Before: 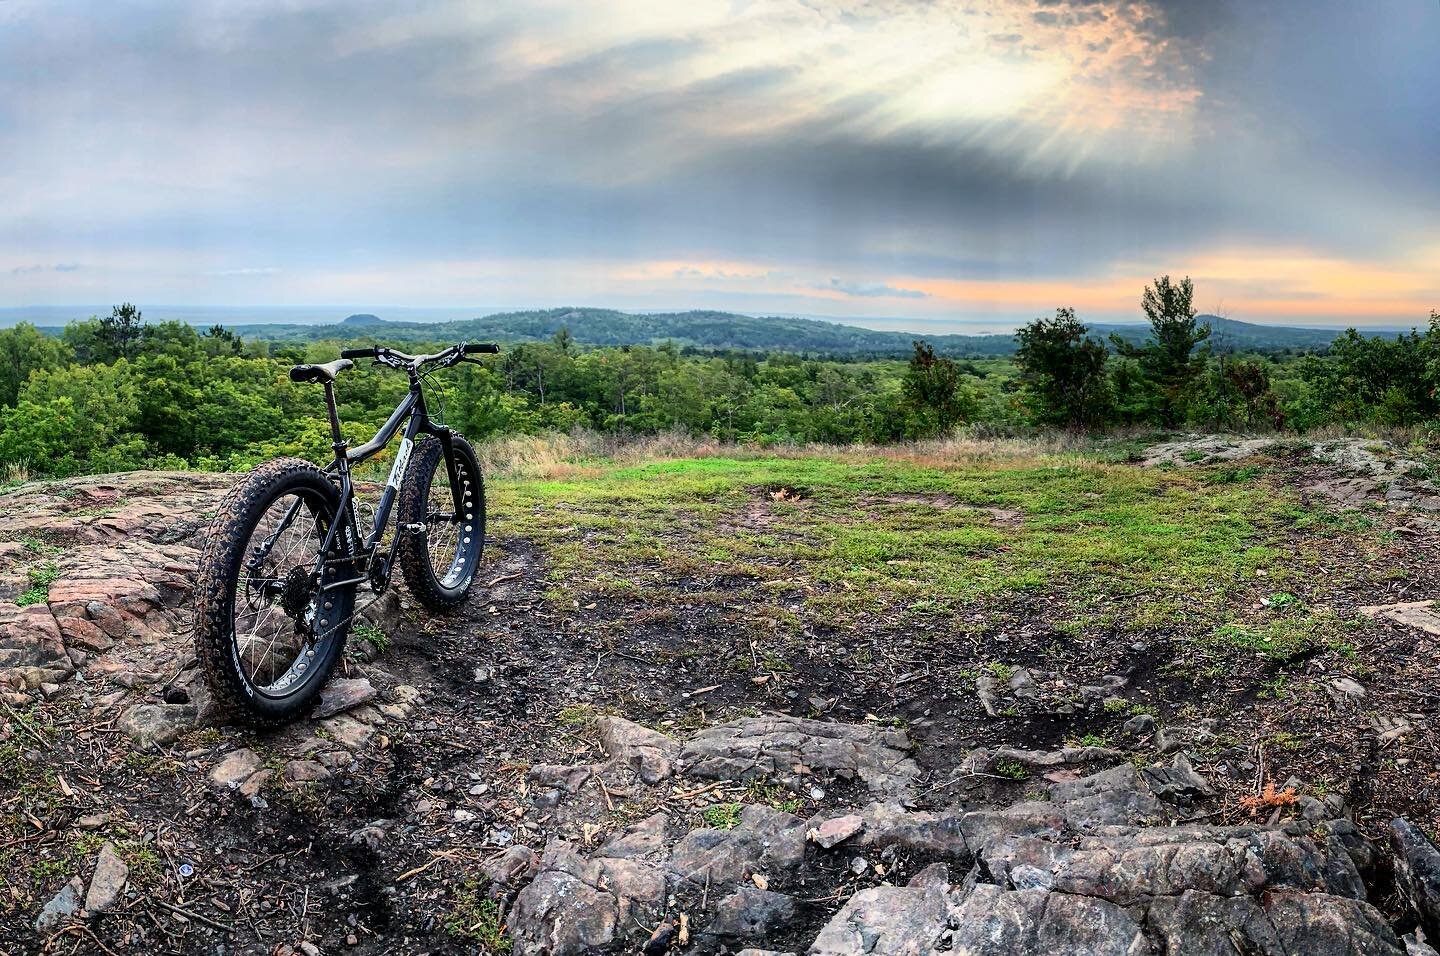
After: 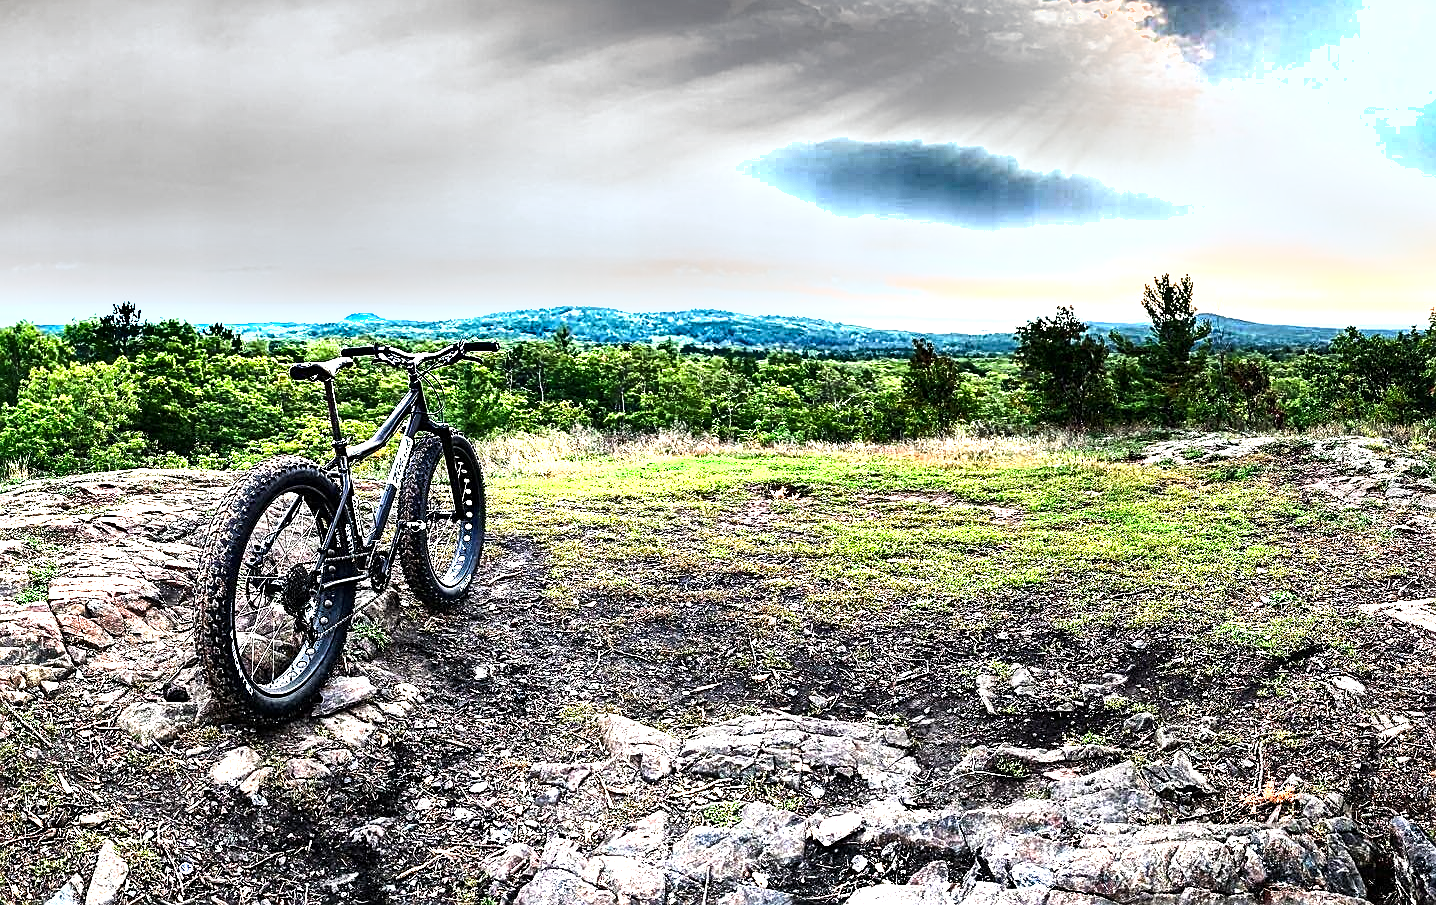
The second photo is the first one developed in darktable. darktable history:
crop: top 0.259%, right 0.265%, bottom 4.989%
sharpen: on, module defaults
base curve: curves: ch0 [(0, 0) (0.989, 0.992)], preserve colors none
exposure: black level correction 0, exposure 1.167 EV, compensate highlight preservation false
shadows and highlights: shadows 43.77, white point adjustment -1.38, soften with gaussian
tone equalizer: -8 EV -0.739 EV, -7 EV -0.727 EV, -6 EV -0.621 EV, -5 EV -0.42 EV, -3 EV 0.39 EV, -2 EV 0.6 EV, -1 EV 0.694 EV, +0 EV 0.749 EV, edges refinement/feathering 500, mask exposure compensation -1.57 EV, preserve details no
